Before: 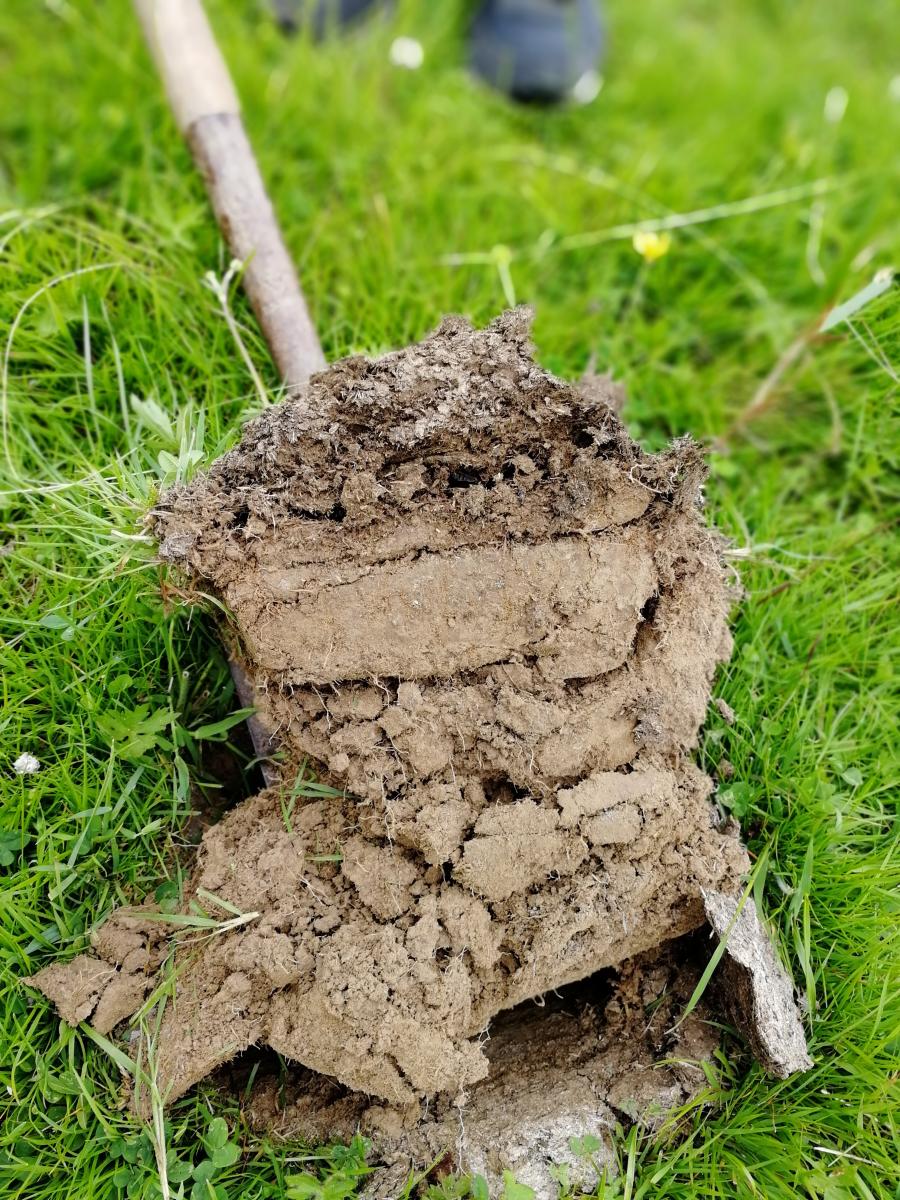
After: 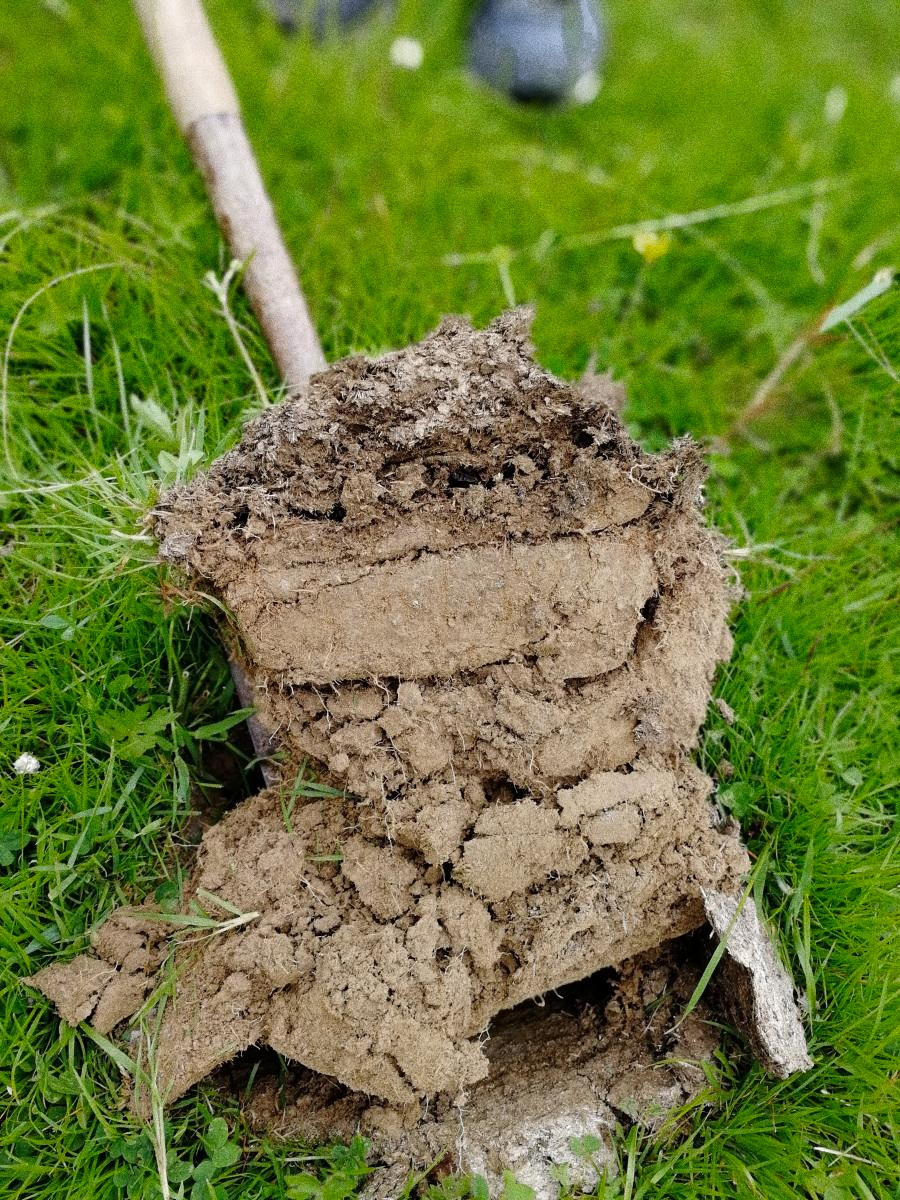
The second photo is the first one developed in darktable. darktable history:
color zones: curves: ch0 [(0.203, 0.433) (0.607, 0.517) (0.697, 0.696) (0.705, 0.897)]
grain: coarseness 0.09 ISO, strength 40%
